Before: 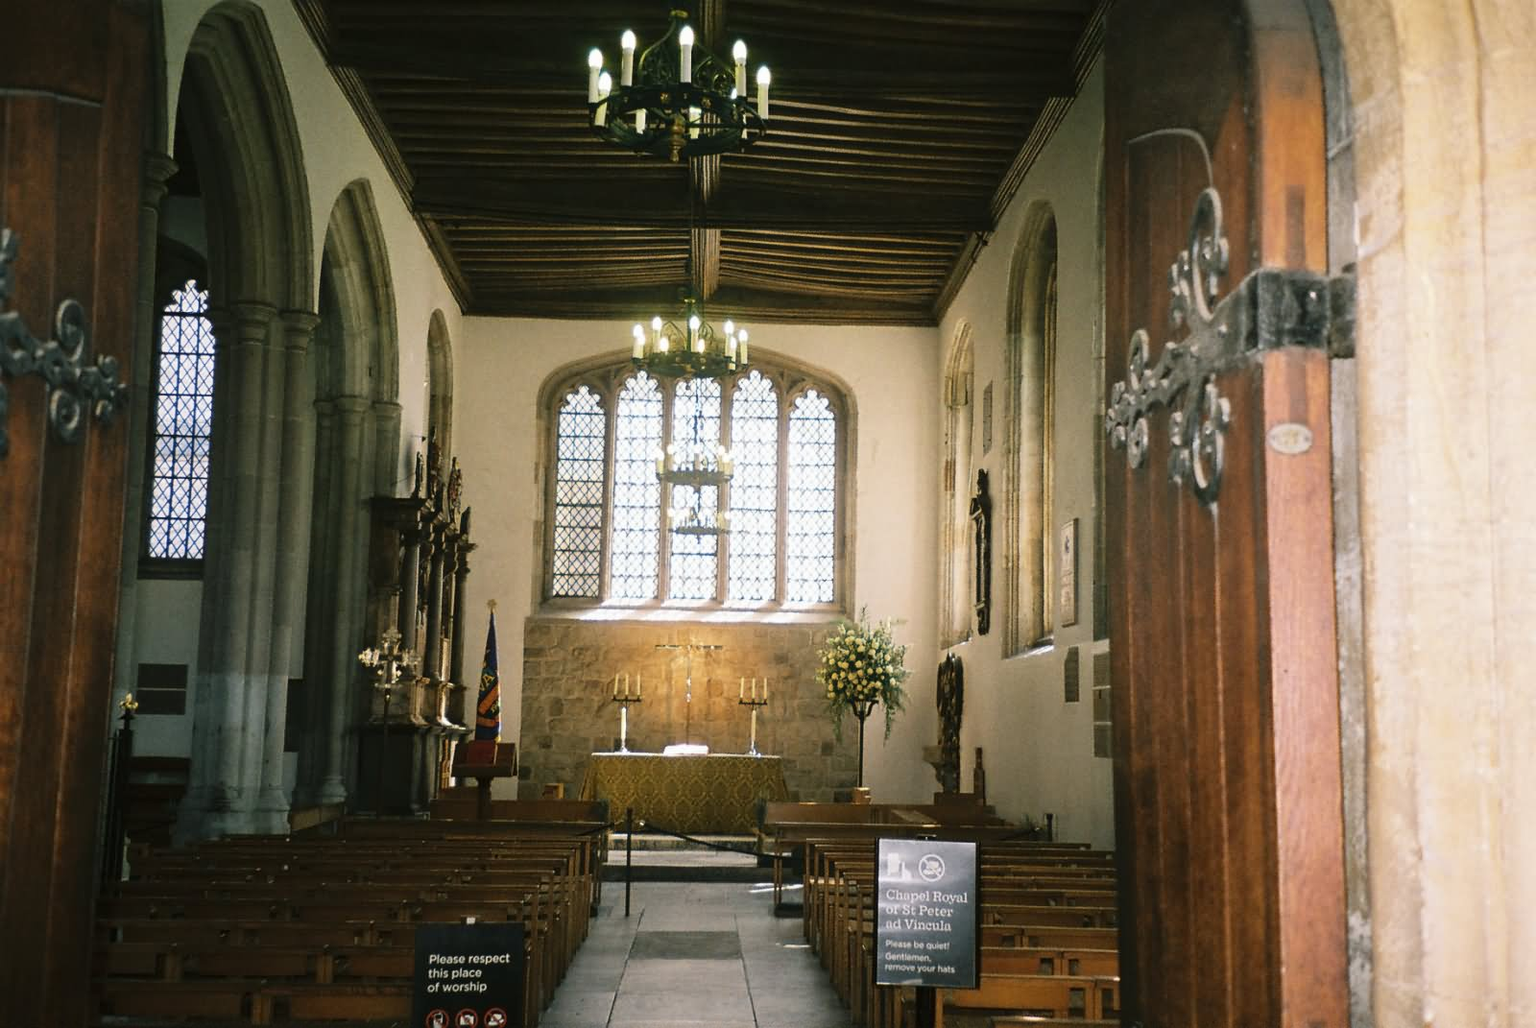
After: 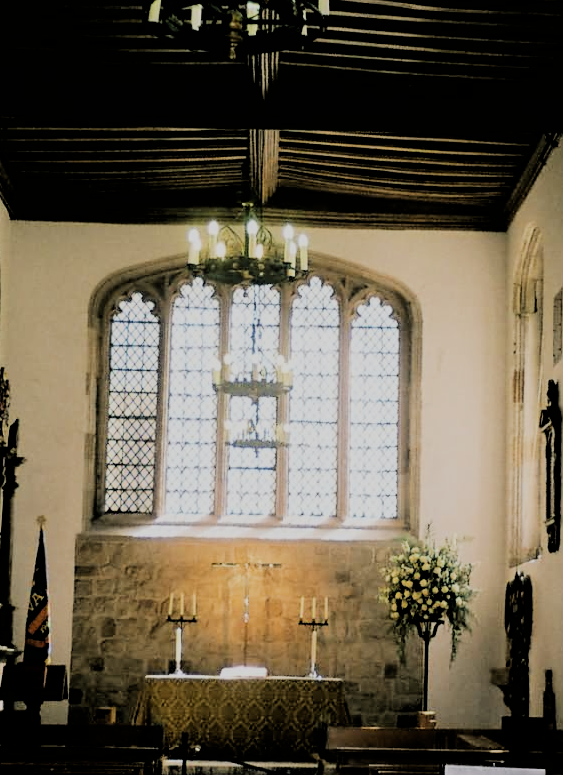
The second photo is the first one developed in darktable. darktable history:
crop and rotate: left 29.476%, top 10.214%, right 35.32%, bottom 17.333%
filmic rgb: black relative exposure -3.21 EV, white relative exposure 7.02 EV, hardness 1.46, contrast 1.35
